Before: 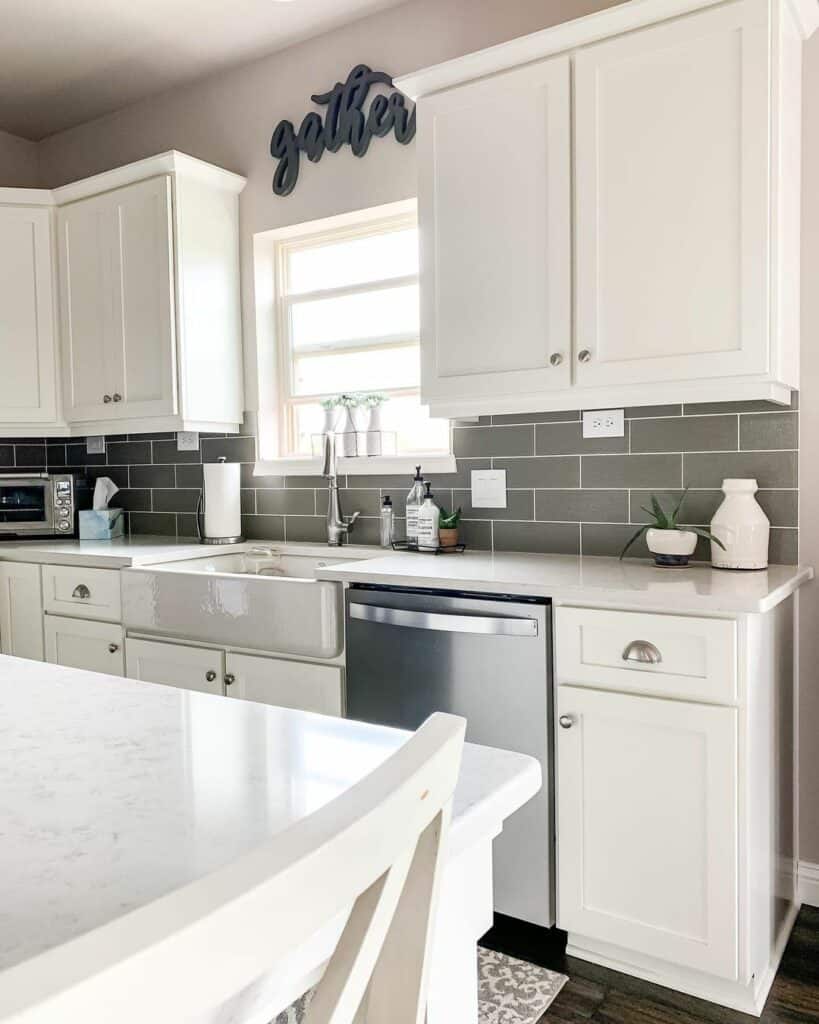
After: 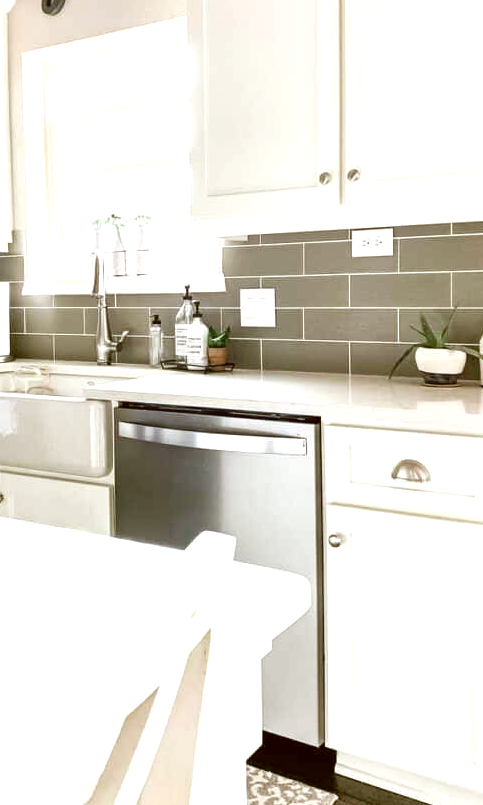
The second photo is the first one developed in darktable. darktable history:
tone equalizer: on, module defaults
color correction: highlights a* -0.482, highlights b* 0.161, shadows a* 4.66, shadows b* 20.72
exposure: black level correction 0, exposure 0.7 EV, compensate exposure bias true, compensate highlight preservation false
crop and rotate: left 28.256%, top 17.734%, right 12.656%, bottom 3.573%
